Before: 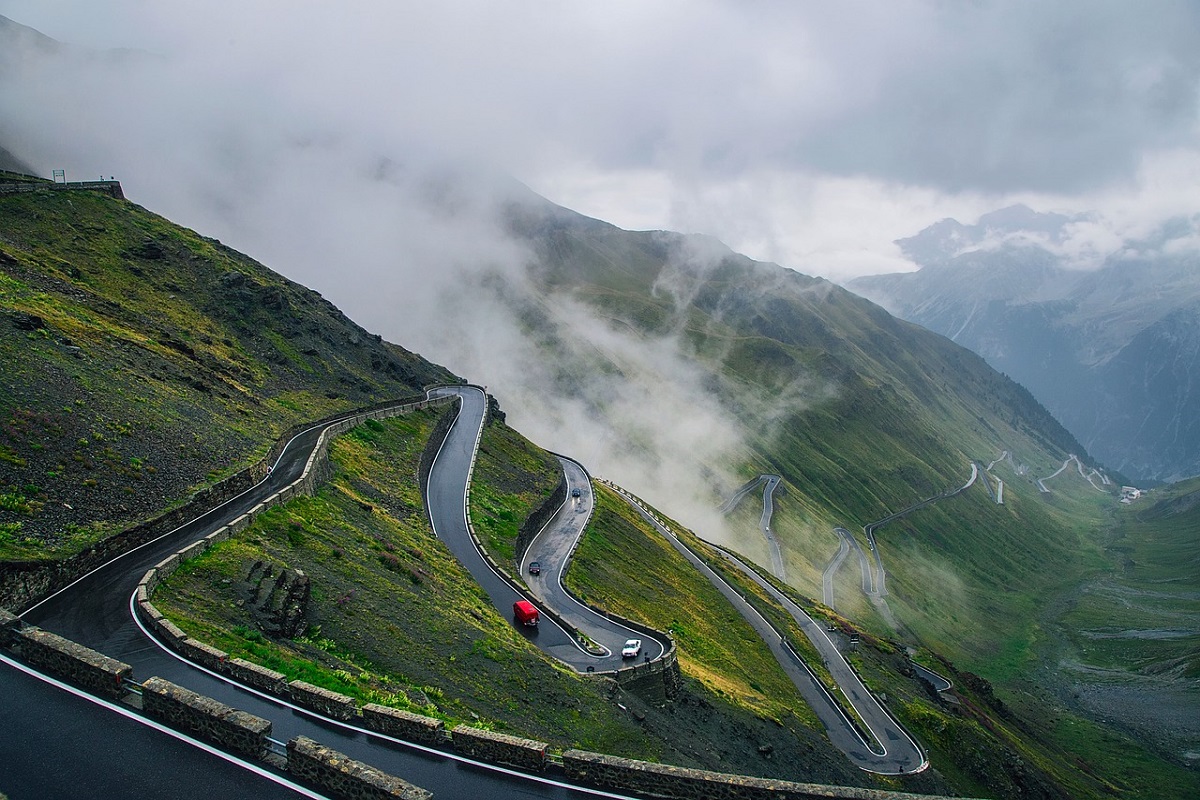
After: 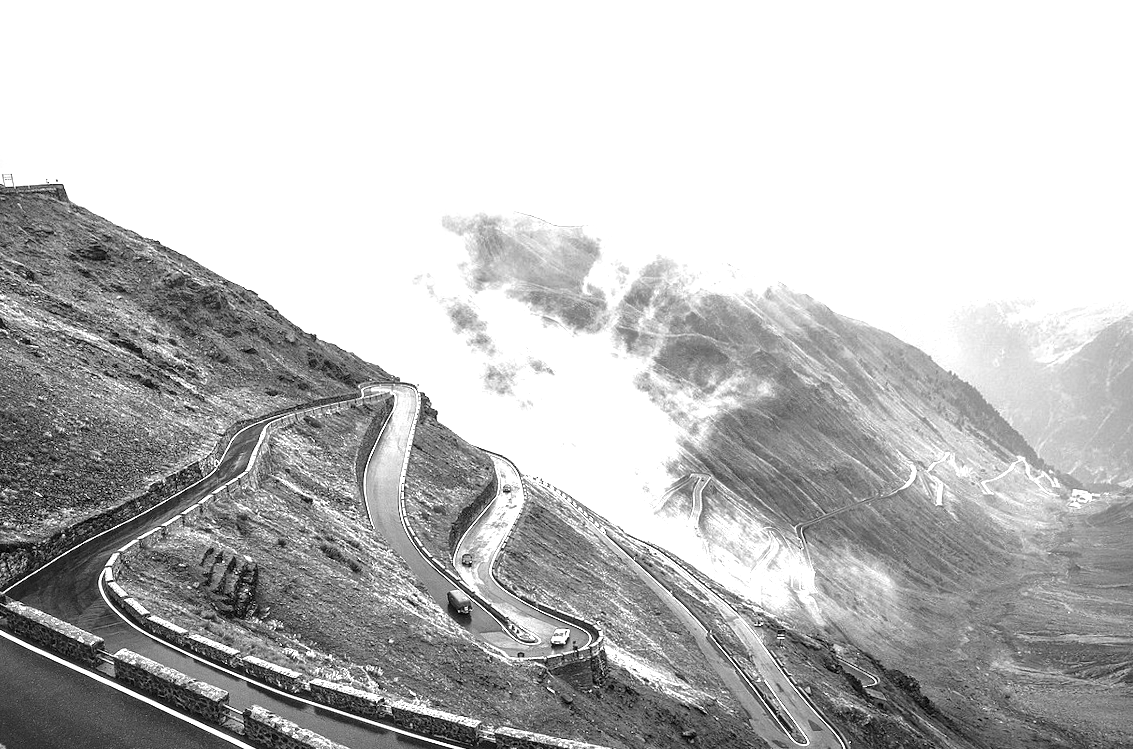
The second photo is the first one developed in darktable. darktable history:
exposure: exposure 1.16 EV, compensate exposure bias true, compensate highlight preservation false
color correction: highlights a* -2.24, highlights b* -18.1
shadows and highlights: shadows -20, white point adjustment -2, highlights -35
monochrome: a -3.63, b -0.465
white balance: red 1.004, blue 1.096
local contrast: on, module defaults
levels: levels [0, 0.394, 0.787]
rotate and perspective: rotation 0.062°, lens shift (vertical) 0.115, lens shift (horizontal) -0.133, crop left 0.047, crop right 0.94, crop top 0.061, crop bottom 0.94
